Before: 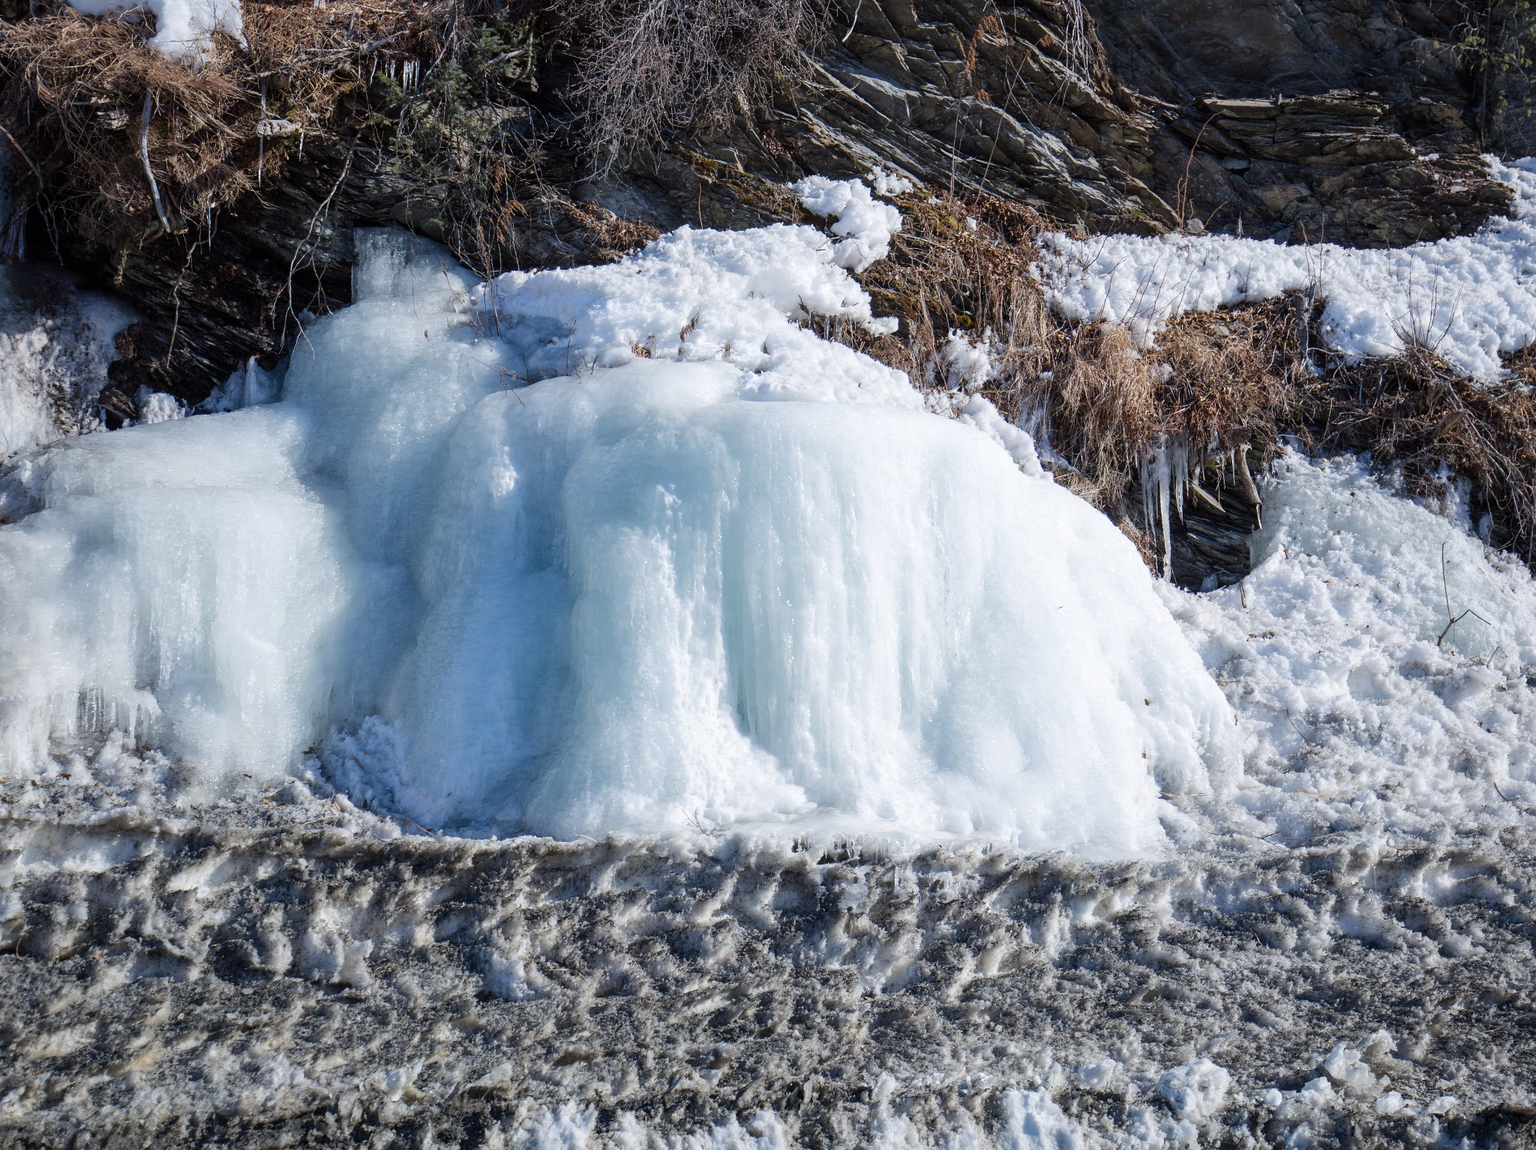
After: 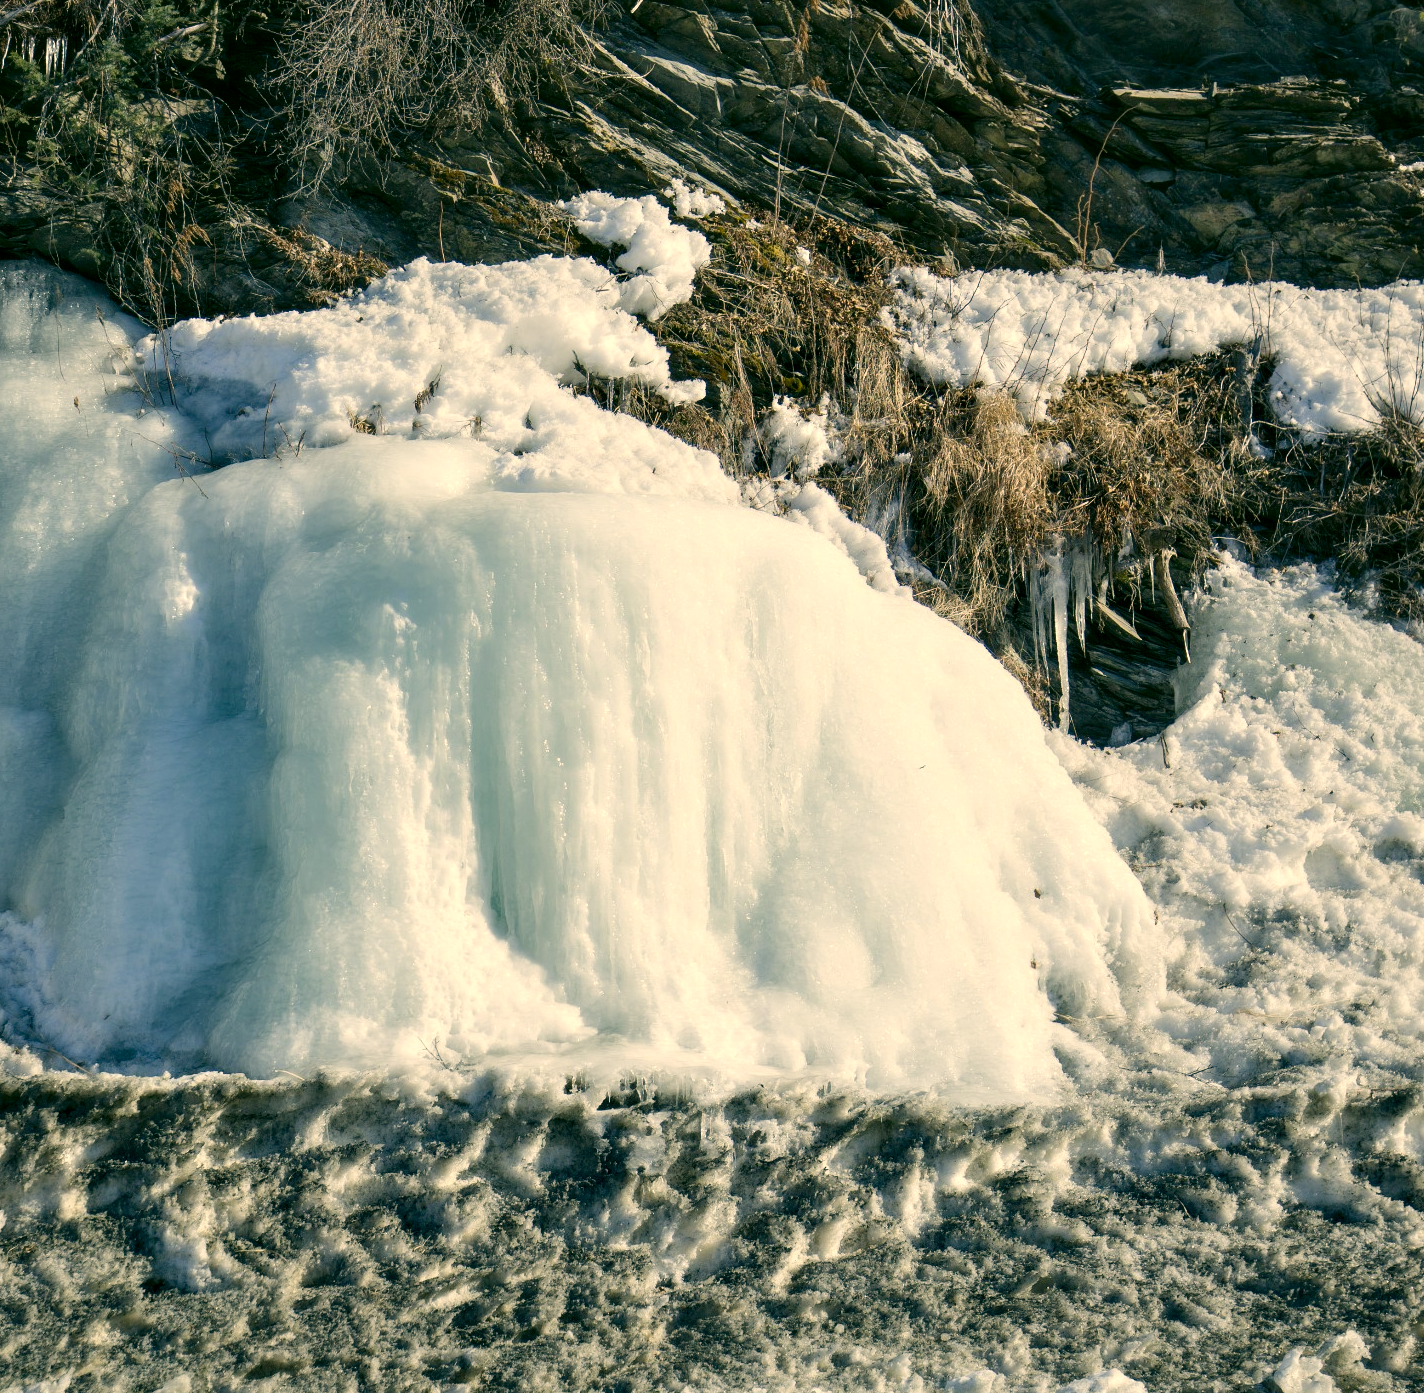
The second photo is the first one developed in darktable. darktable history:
color correction: highlights a* 5.3, highlights b* 24.26, shadows a* -15.58, shadows b* 4.02
crop and rotate: left 24.034%, top 2.838%, right 6.406%, bottom 6.299%
contrast equalizer: y [[0.514, 0.573, 0.581, 0.508, 0.5, 0.5], [0.5 ×6], [0.5 ×6], [0 ×6], [0 ×6]], mix 0.79
